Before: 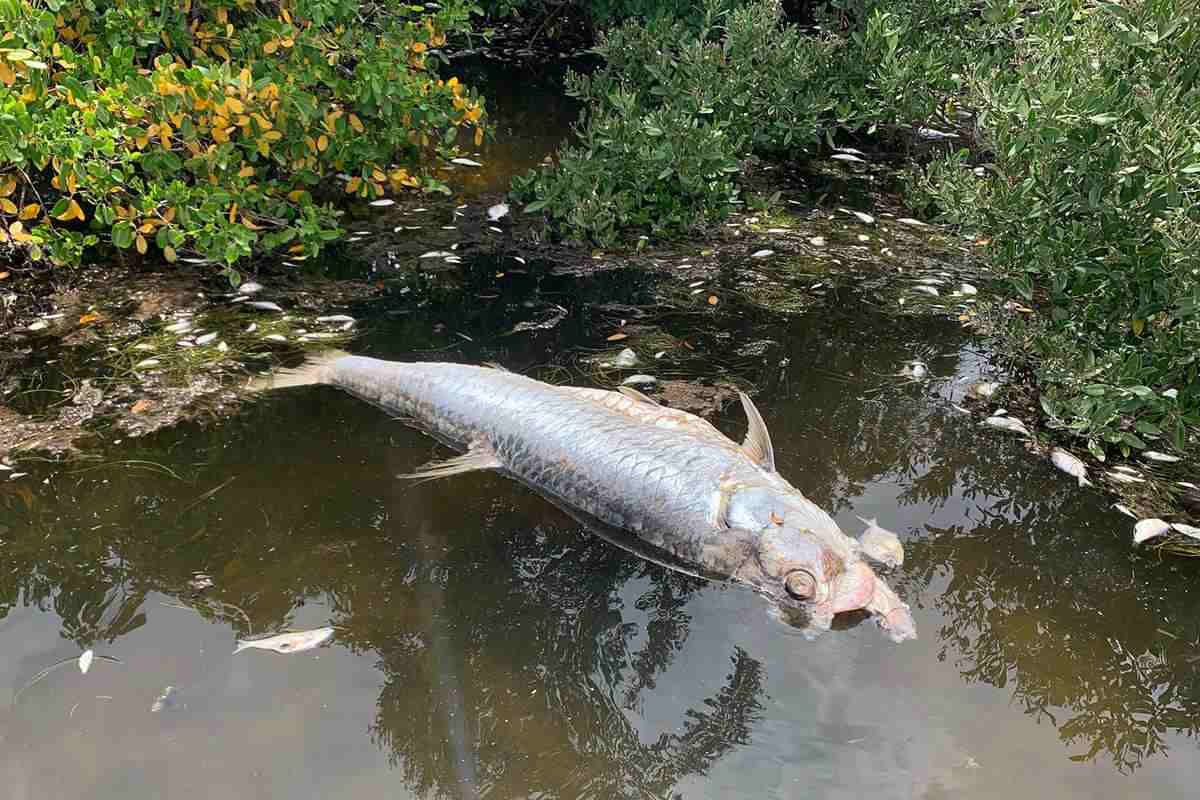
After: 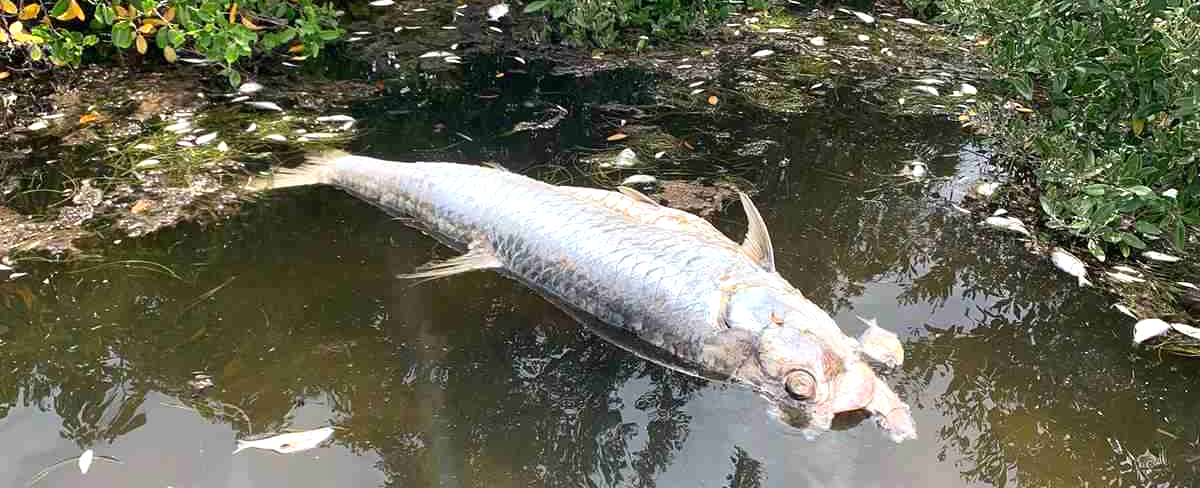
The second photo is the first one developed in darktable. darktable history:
tone equalizer: on, module defaults
crop and rotate: top 25.057%, bottom 13.94%
exposure: black level correction 0.001, exposure 0.499 EV, compensate highlight preservation false
